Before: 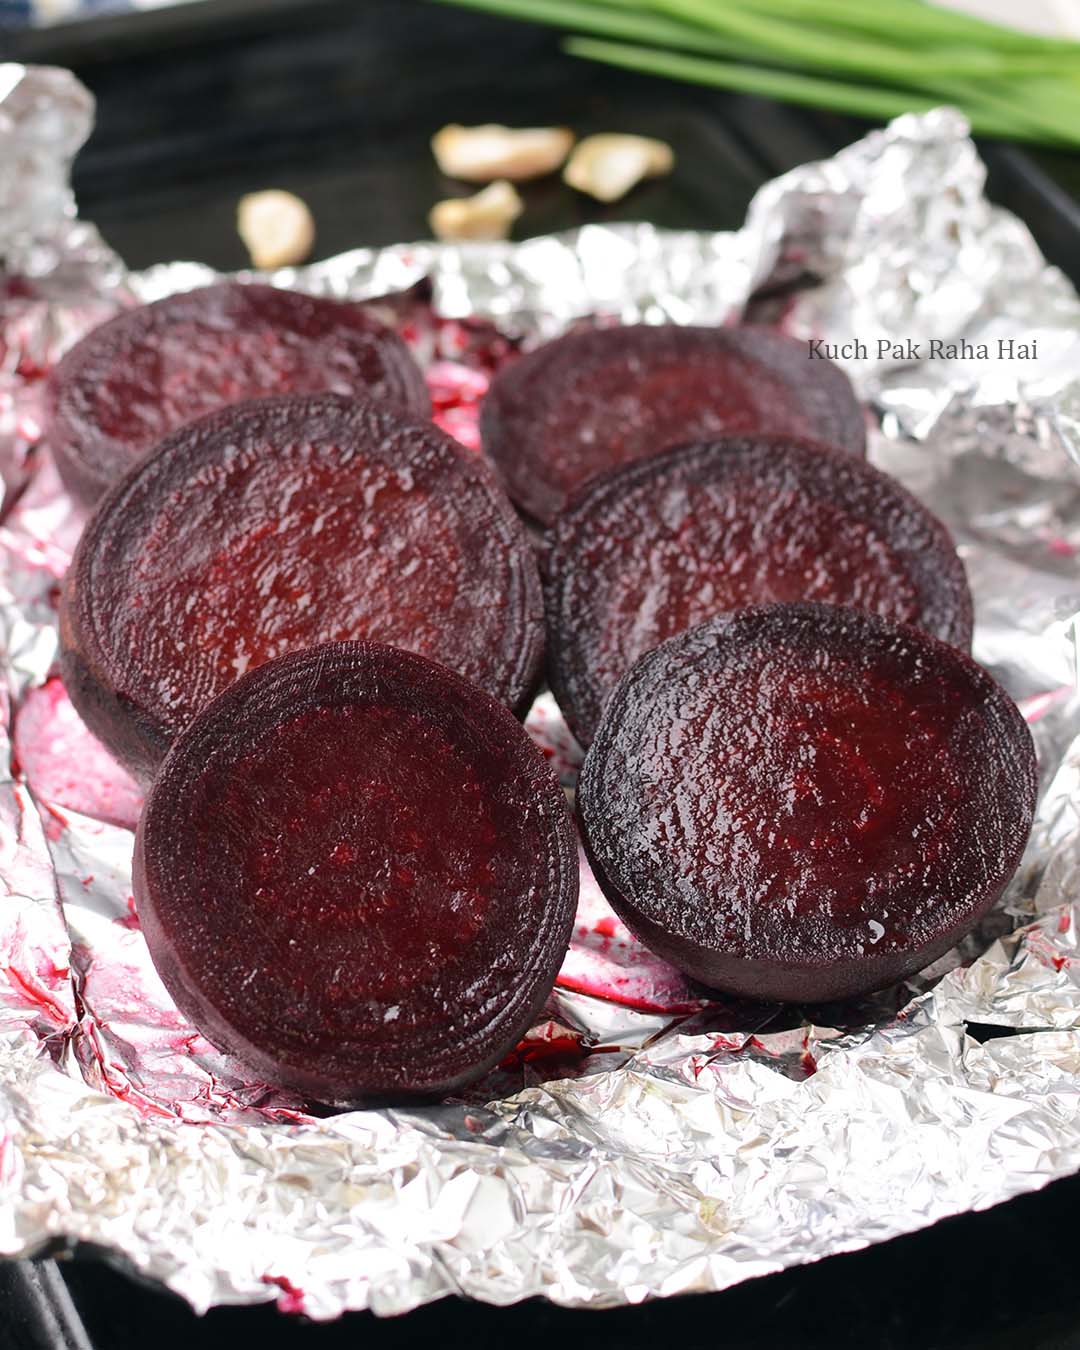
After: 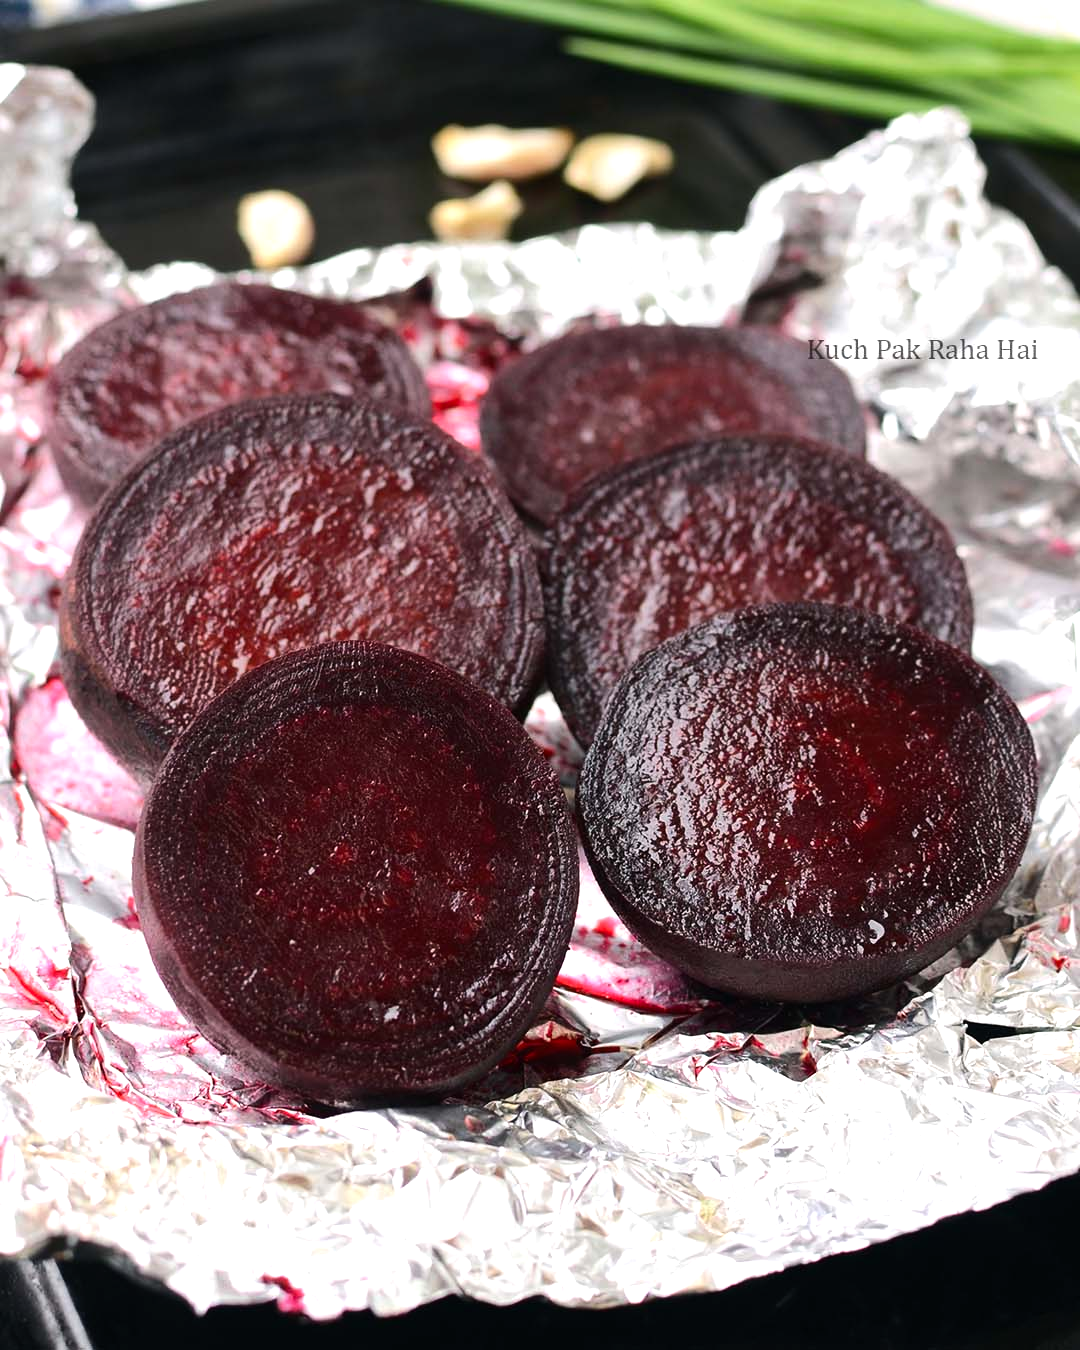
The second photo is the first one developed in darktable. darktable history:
contrast brightness saturation: contrast 0.04, saturation 0.07
tone equalizer: -8 EV -0.417 EV, -7 EV -0.389 EV, -6 EV -0.333 EV, -5 EV -0.222 EV, -3 EV 0.222 EV, -2 EV 0.333 EV, -1 EV 0.389 EV, +0 EV 0.417 EV, edges refinement/feathering 500, mask exposure compensation -1.57 EV, preserve details no
